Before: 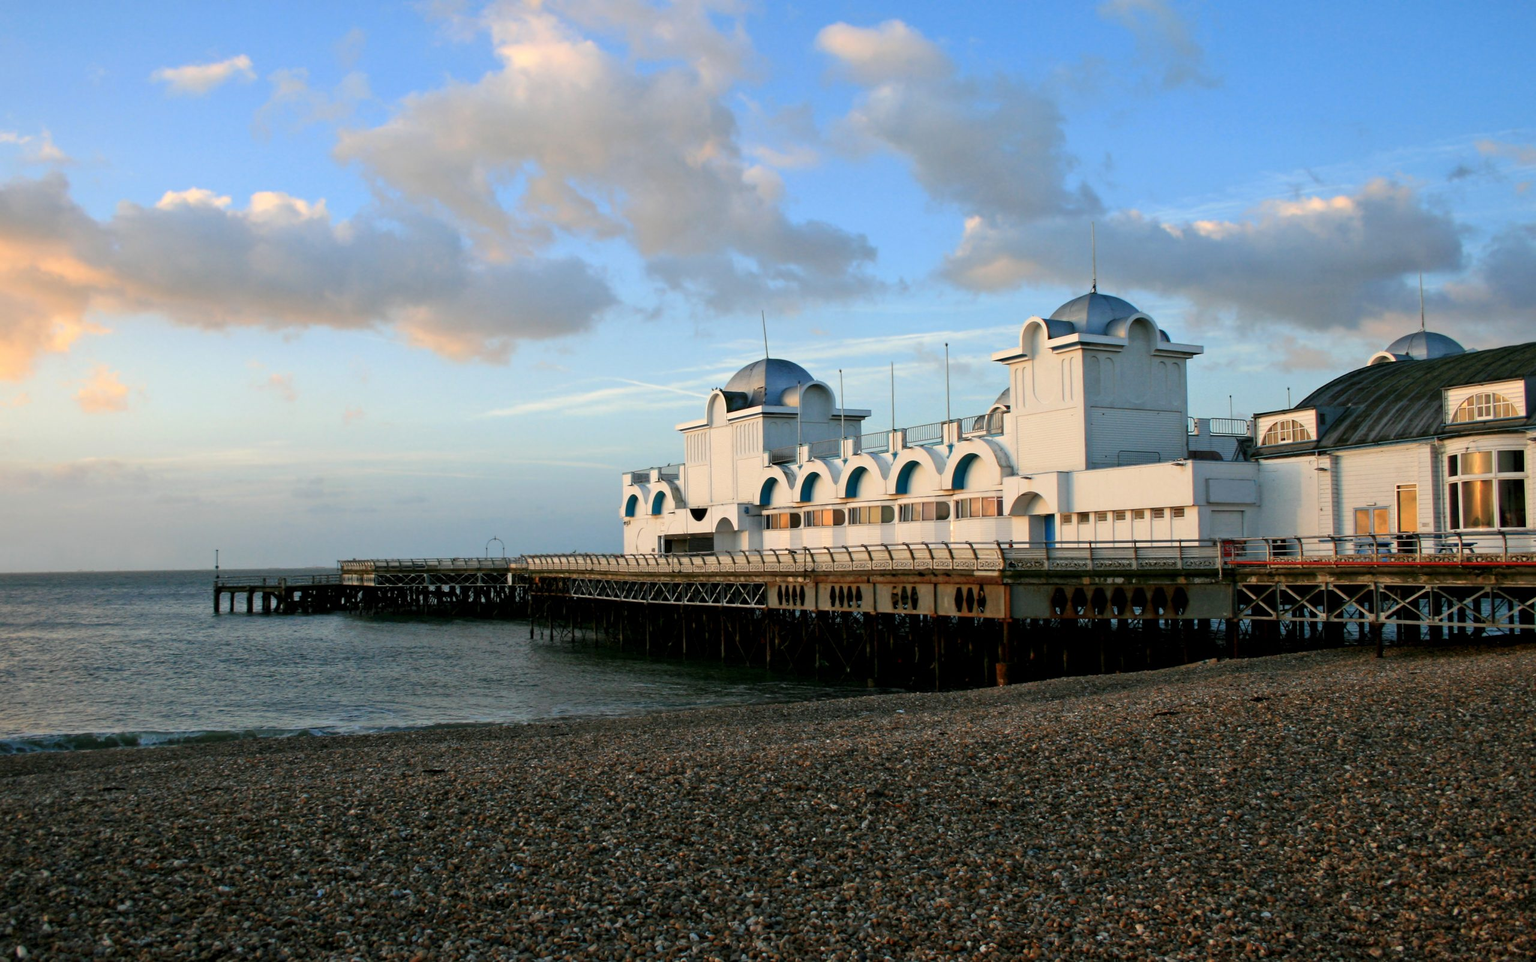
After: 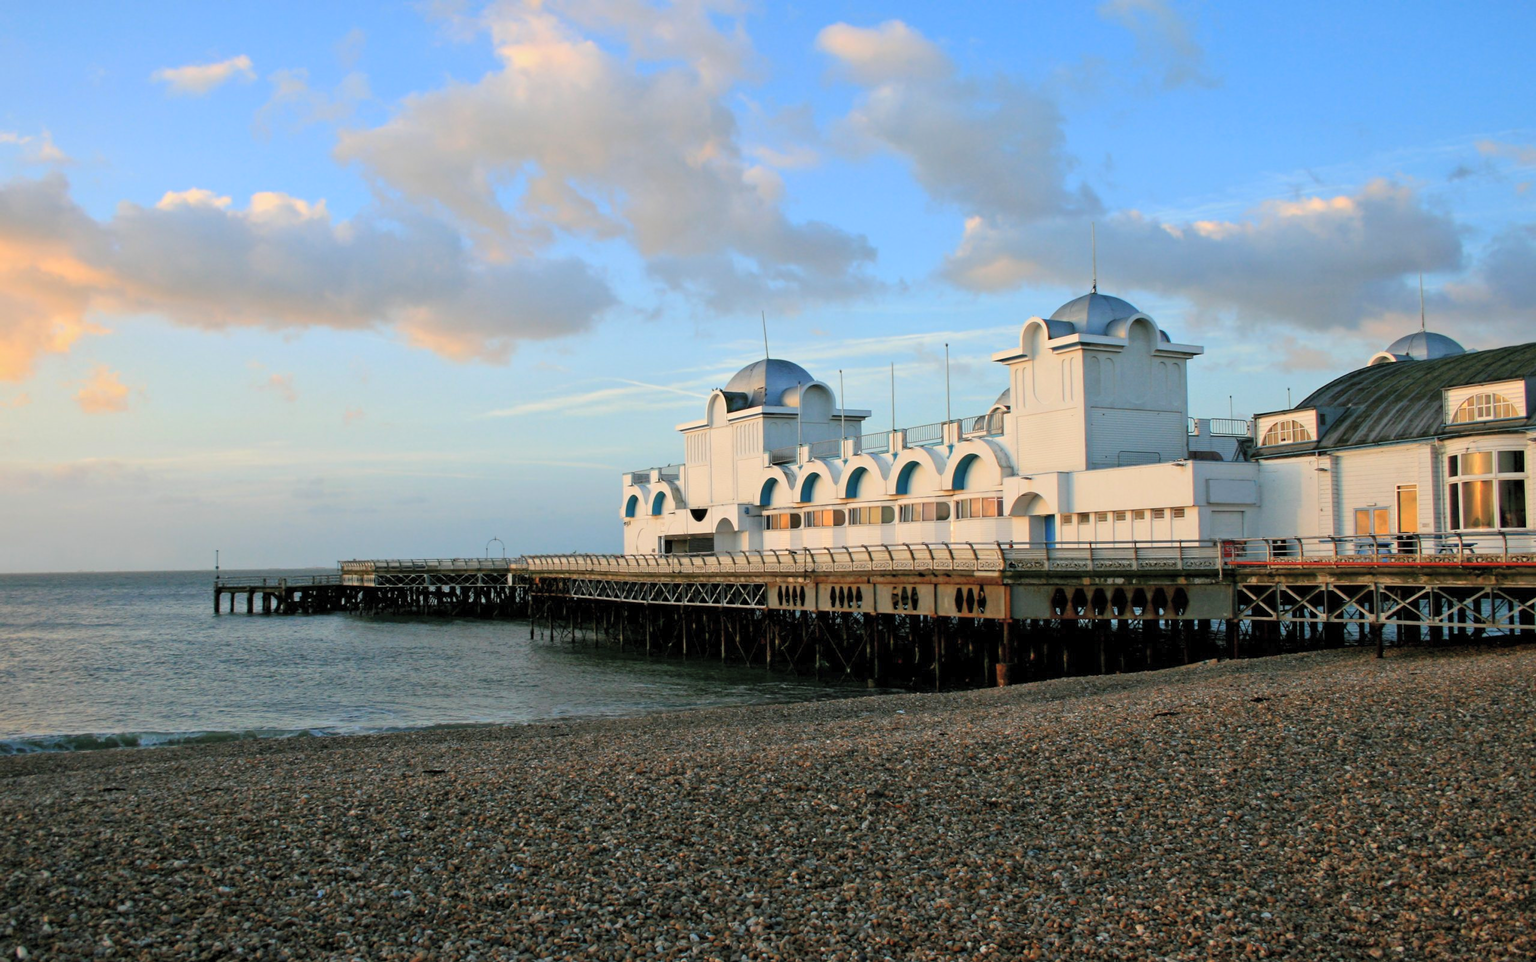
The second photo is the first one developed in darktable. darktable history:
shadows and highlights: radius 25.35, white point adjustment -5.3, compress 82.46%, soften with gaussian
contrast brightness saturation: brightness 0.17, saturation 0.07
